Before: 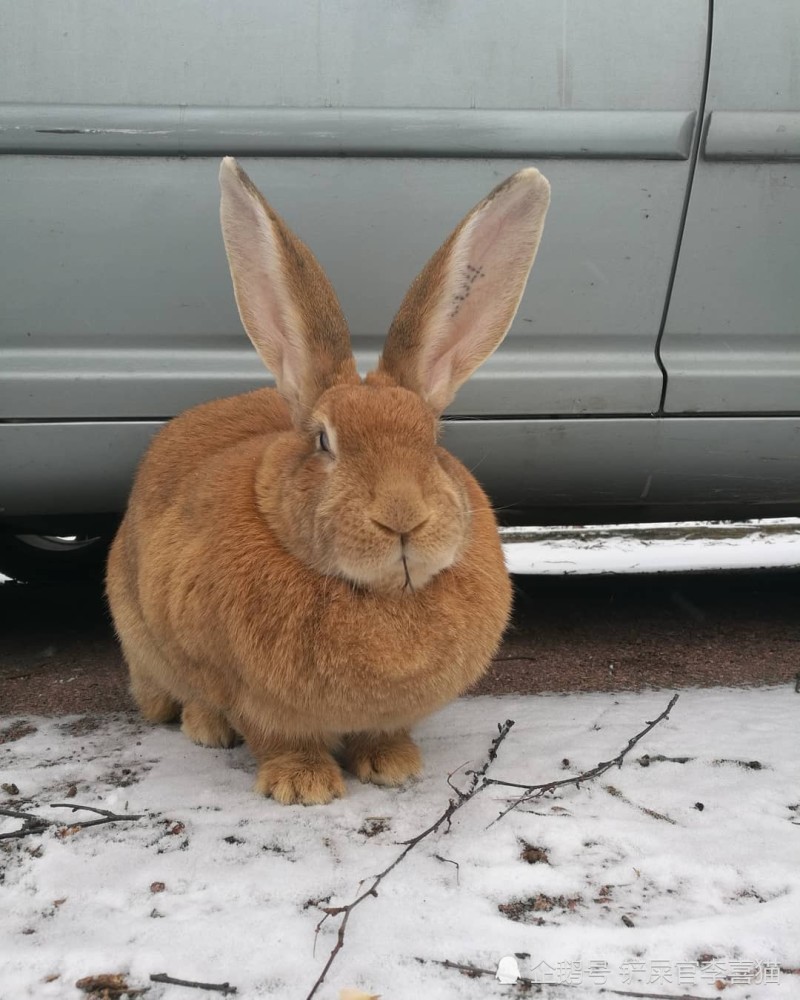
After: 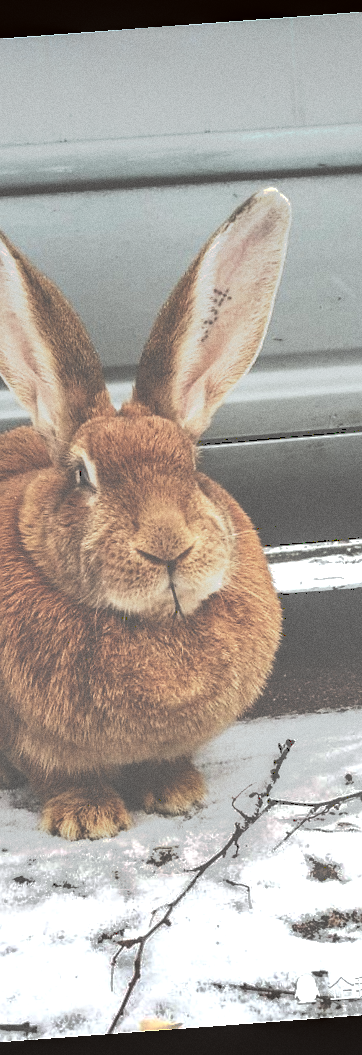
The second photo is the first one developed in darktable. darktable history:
tone curve: curves: ch0 [(0, 0) (0.003, 0.437) (0.011, 0.438) (0.025, 0.441) (0.044, 0.441) (0.069, 0.441) (0.1, 0.444) (0.136, 0.447) (0.177, 0.452) (0.224, 0.457) (0.277, 0.466) (0.335, 0.485) (0.399, 0.514) (0.468, 0.558) (0.543, 0.616) (0.623, 0.686) (0.709, 0.76) (0.801, 0.803) (0.898, 0.825) (1, 1)], preserve colors none
crop: left 31.229%, right 27.105%
color correction: highlights a* -2.73, highlights b* -2.09, shadows a* 2.41, shadows b* 2.73
sharpen: radius 1, threshold 1
local contrast: highlights 25%, detail 150%
grain: on, module defaults
tone equalizer: -8 EV -0.75 EV, -7 EV -0.7 EV, -6 EV -0.6 EV, -5 EV -0.4 EV, -3 EV 0.4 EV, -2 EV 0.6 EV, -1 EV 0.7 EV, +0 EV 0.75 EV, edges refinement/feathering 500, mask exposure compensation -1.57 EV, preserve details no
rotate and perspective: rotation -4.25°, automatic cropping off
